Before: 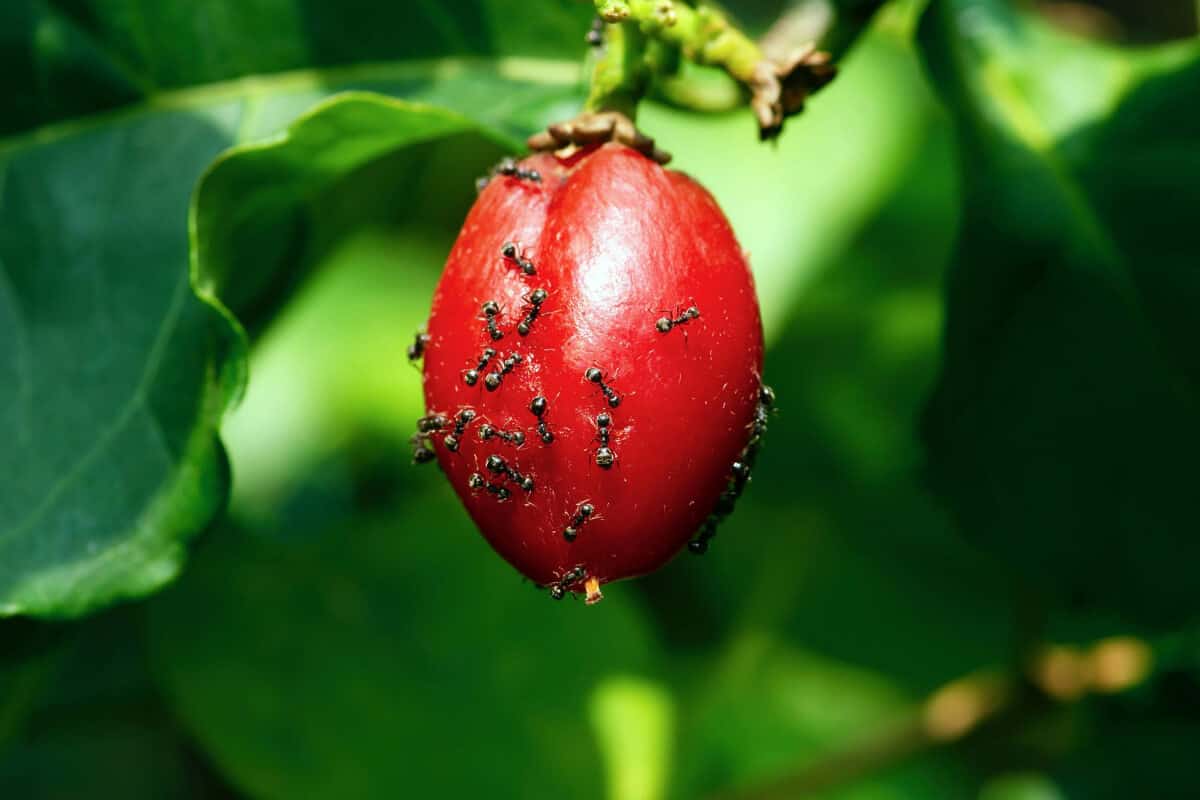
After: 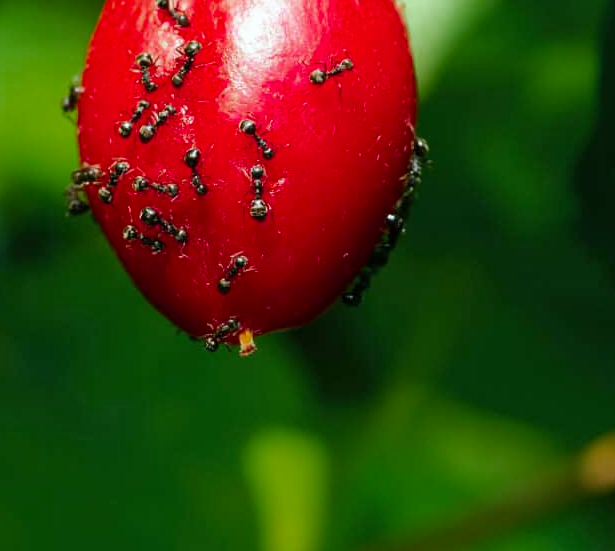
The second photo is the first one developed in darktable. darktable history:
crop and rotate: left 28.896%, top 31.045%, right 19.851%
color zones: curves: ch0 [(0, 0.48) (0.209, 0.398) (0.305, 0.332) (0.429, 0.493) (0.571, 0.5) (0.714, 0.5) (0.857, 0.5) (1, 0.48)]; ch1 [(0, 0.633) (0.143, 0.586) (0.286, 0.489) (0.429, 0.448) (0.571, 0.31) (0.714, 0.335) (0.857, 0.492) (1, 0.633)]; ch2 [(0, 0.448) (0.143, 0.498) (0.286, 0.5) (0.429, 0.5) (0.571, 0.5) (0.714, 0.5) (0.857, 0.5) (1, 0.448)]
